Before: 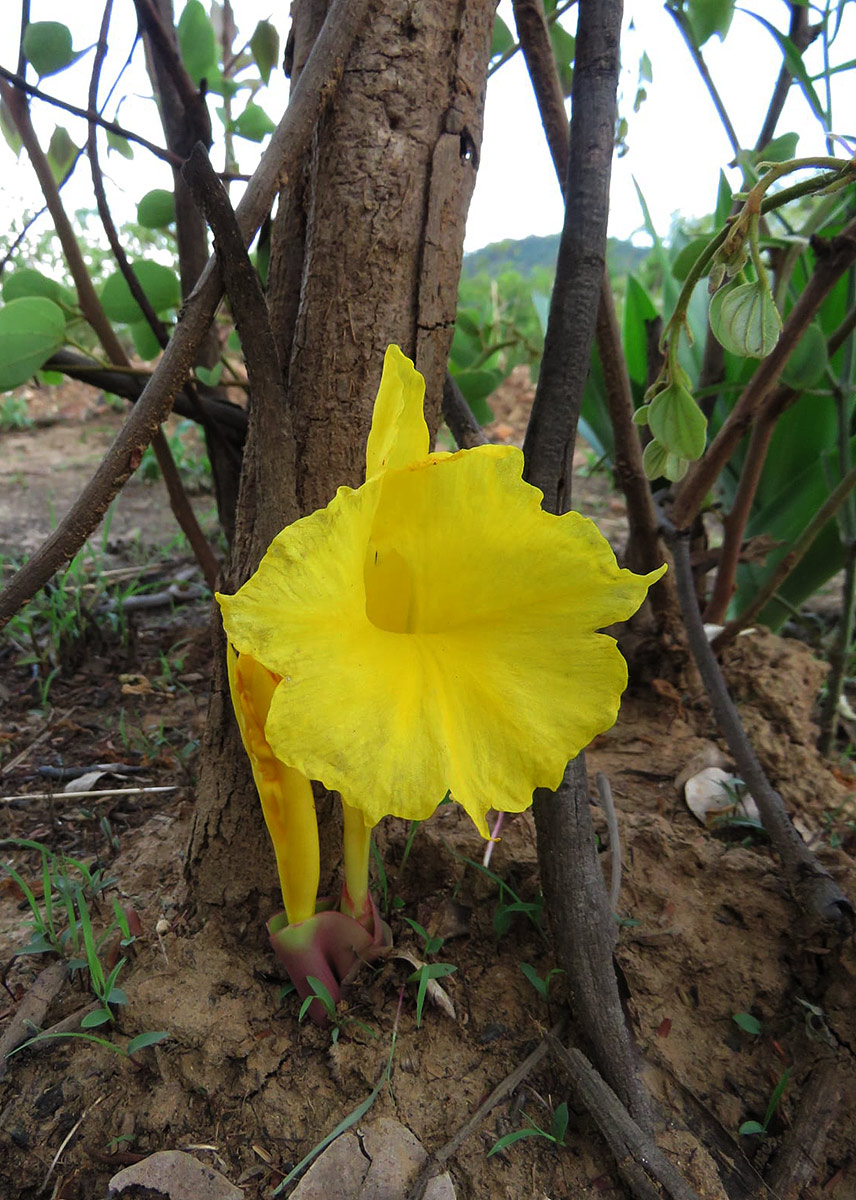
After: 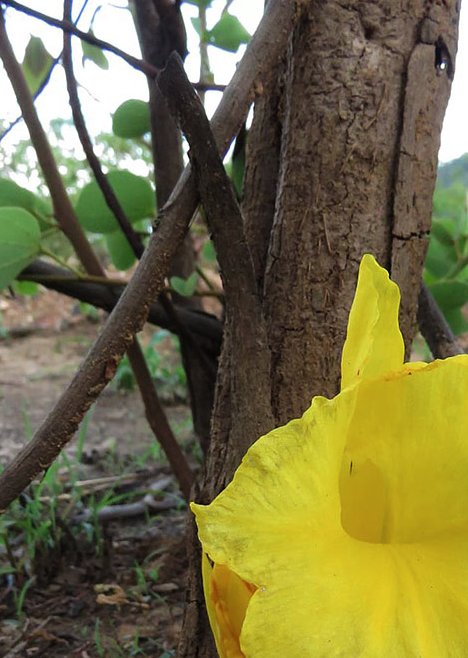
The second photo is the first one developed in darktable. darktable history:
crop and rotate: left 3.047%, top 7.509%, right 42.236%, bottom 37.598%
contrast brightness saturation: saturation -0.05
white balance: emerald 1
